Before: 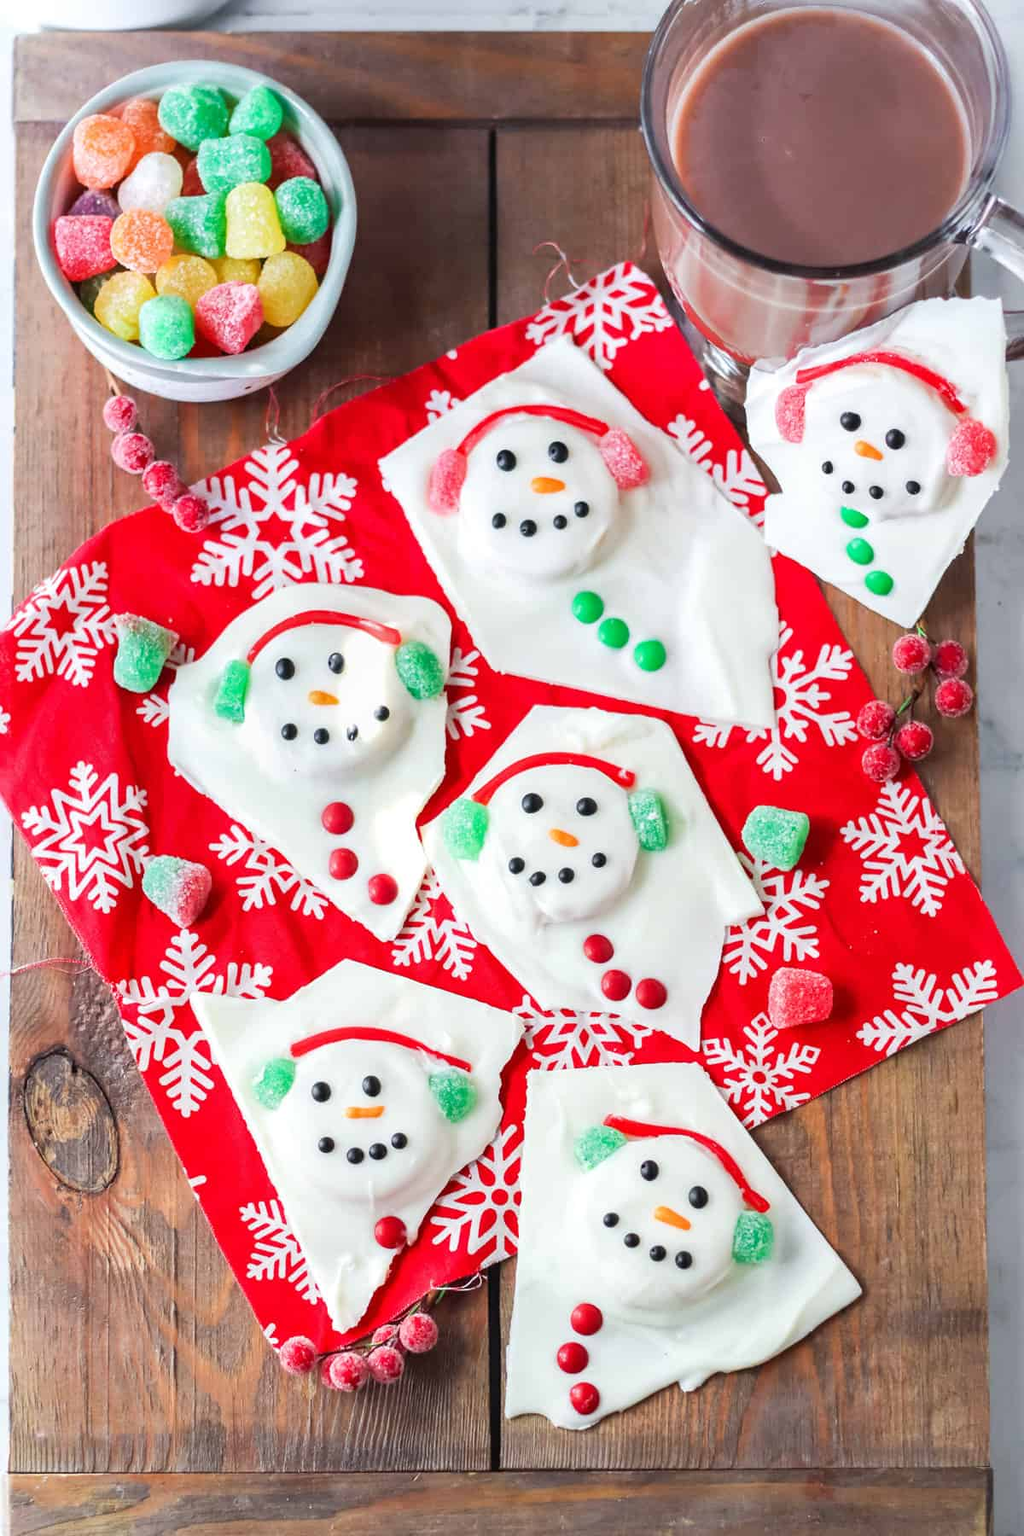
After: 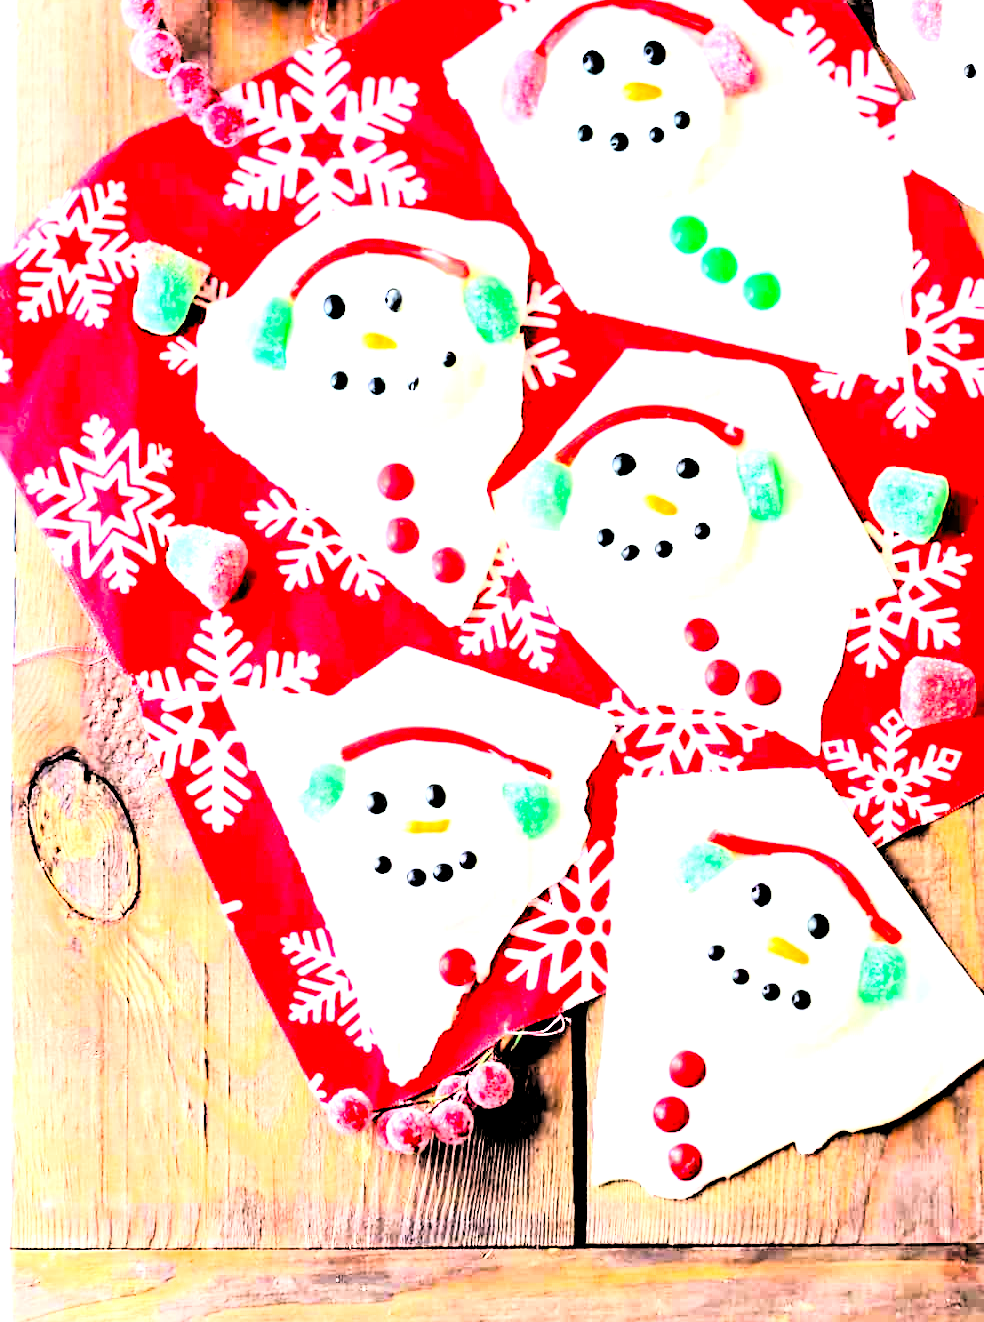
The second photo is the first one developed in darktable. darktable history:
tone equalizer: smoothing diameter 24.77%, edges refinement/feathering 6.65, preserve details guided filter
crop: top 26.545%, right 17.955%
base curve: curves: ch0 [(0, 0) (0.028, 0.03) (0.121, 0.232) (0.46, 0.748) (0.859, 0.968) (1, 1)]
velvia: on, module defaults
levels: levels [0.514, 0.759, 1]
exposure: black level correction 0.014, exposure 1.774 EV, compensate highlight preservation false
haze removal: compatibility mode true, adaptive false
contrast brightness saturation: contrast 0.197, brightness 0.158, saturation 0.215
